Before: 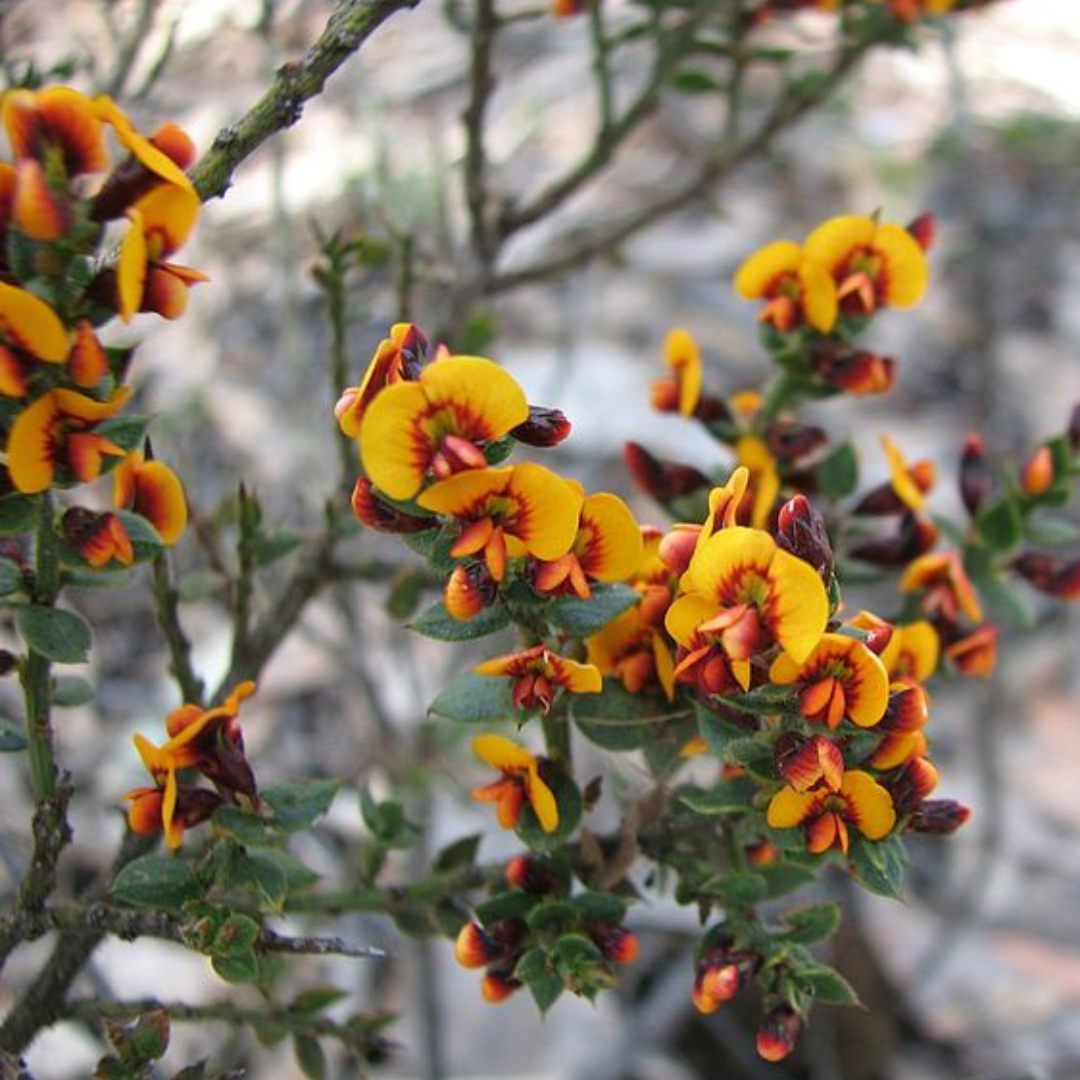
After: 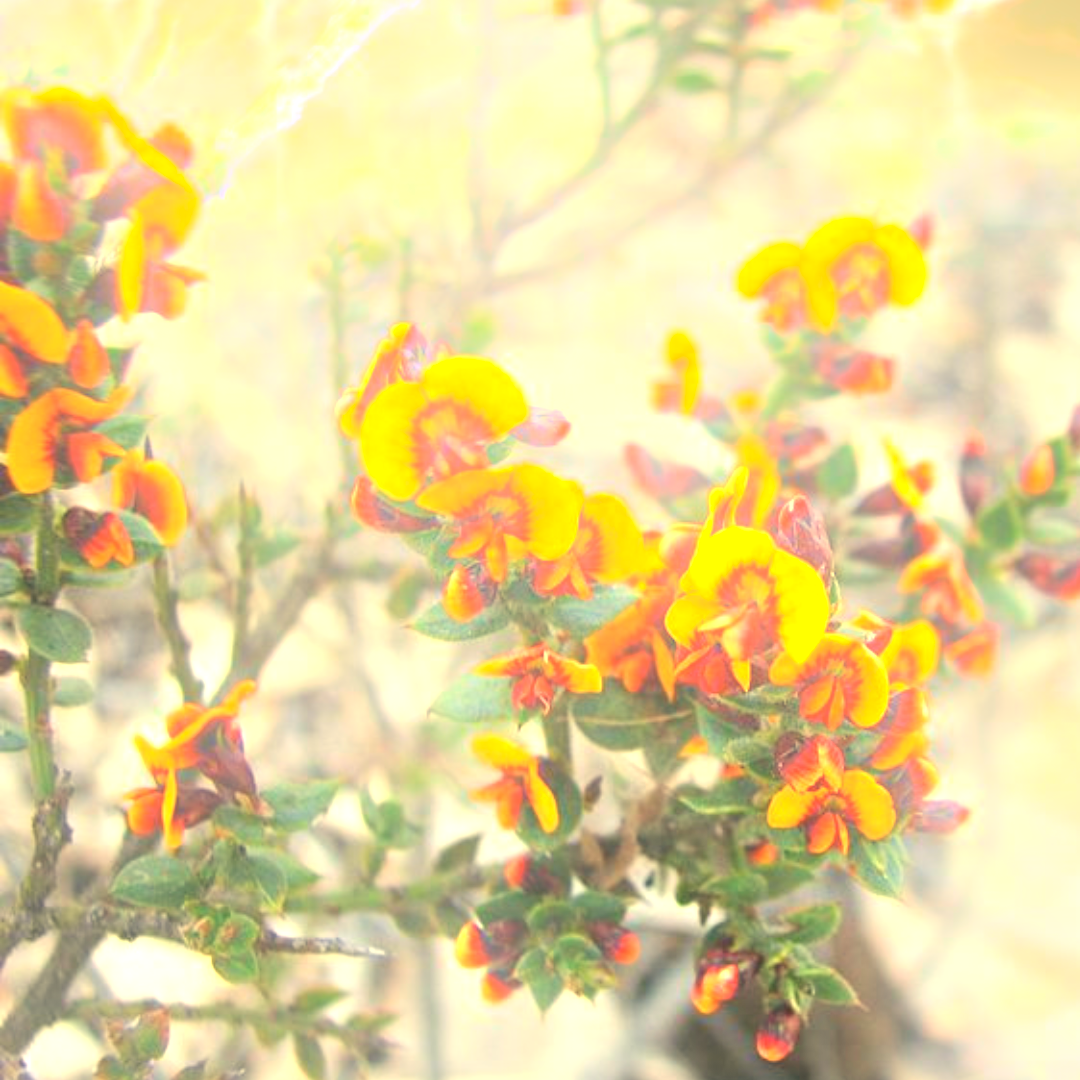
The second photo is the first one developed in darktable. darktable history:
white balance: red 1.08, blue 0.791
bloom: threshold 82.5%, strength 16.25%
exposure: black level correction 0, exposure 1.45 EV, compensate exposure bias true, compensate highlight preservation false
